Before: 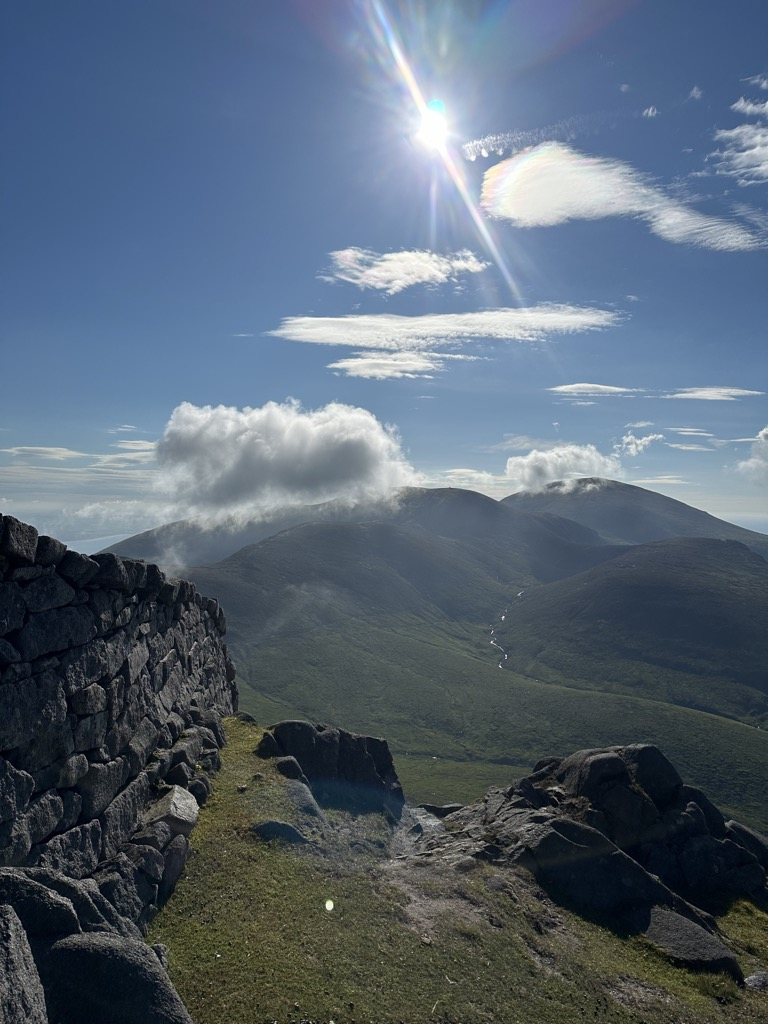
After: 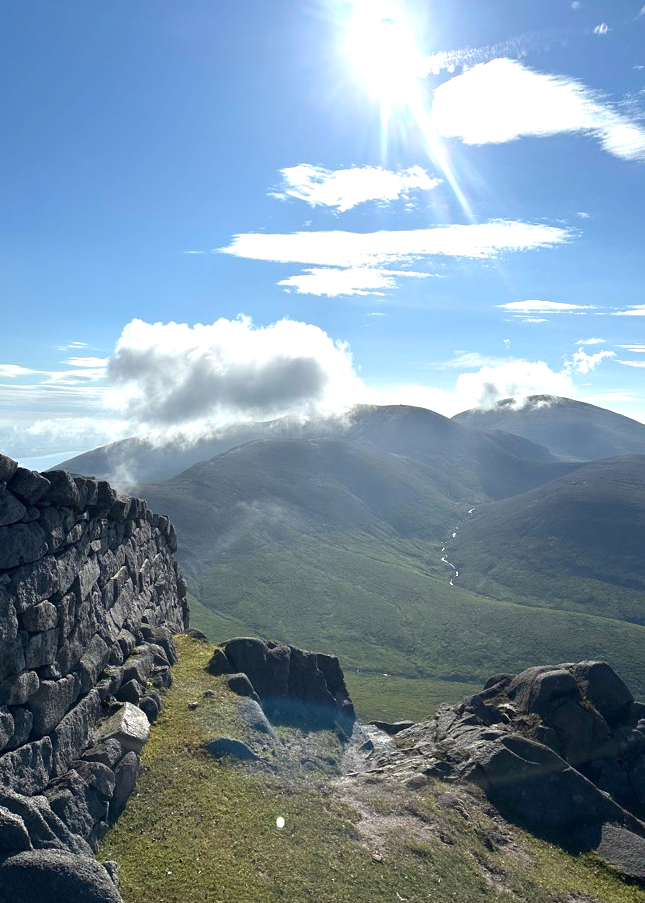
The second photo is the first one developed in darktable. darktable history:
crop: left 6.446%, top 8.188%, right 9.538%, bottom 3.548%
exposure: black level correction 0, exposure 1.1 EV, compensate highlight preservation false
